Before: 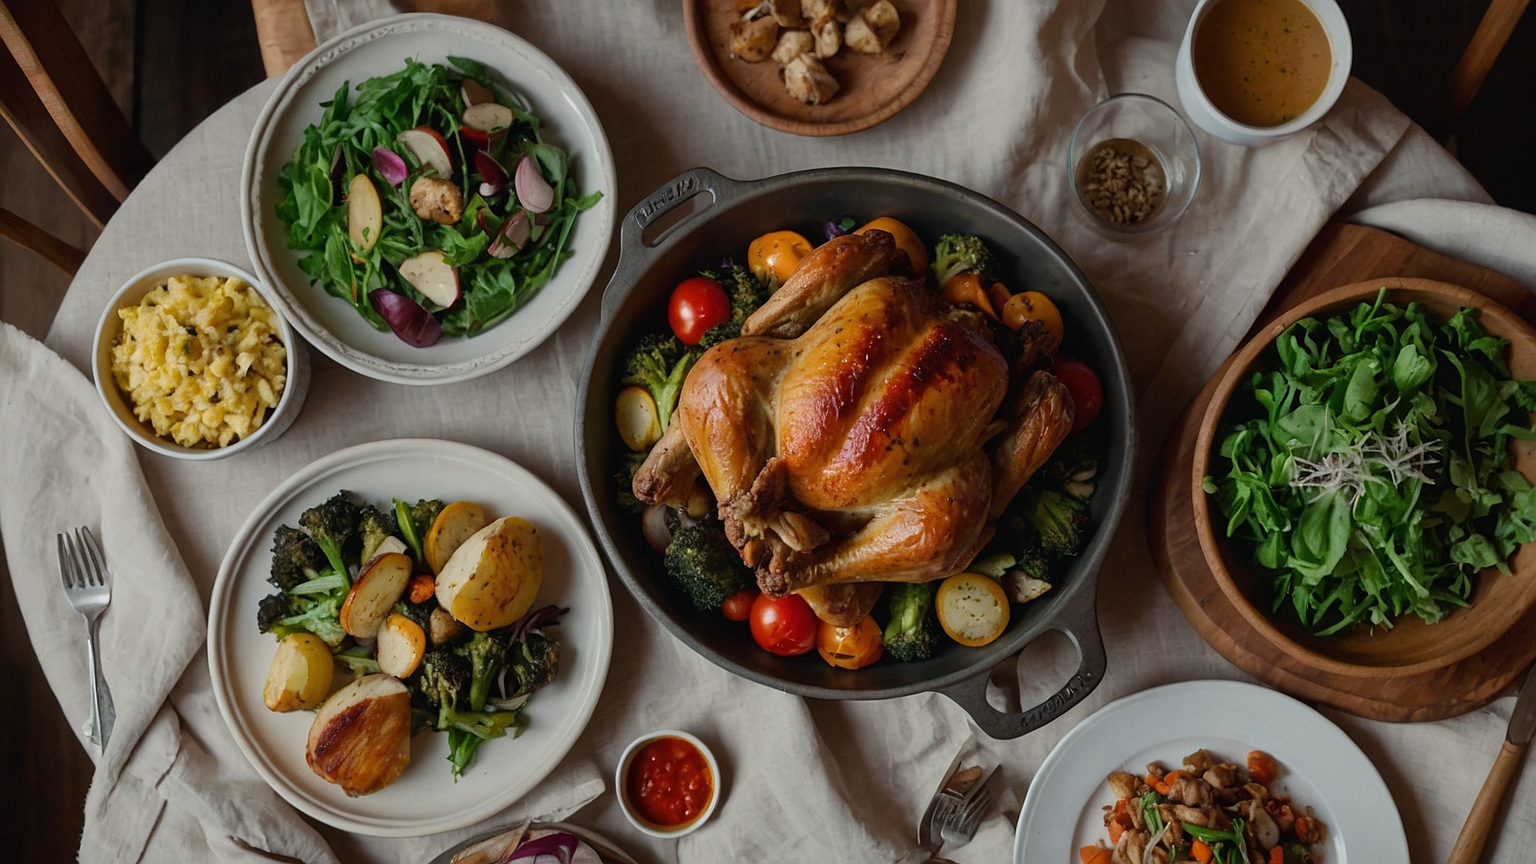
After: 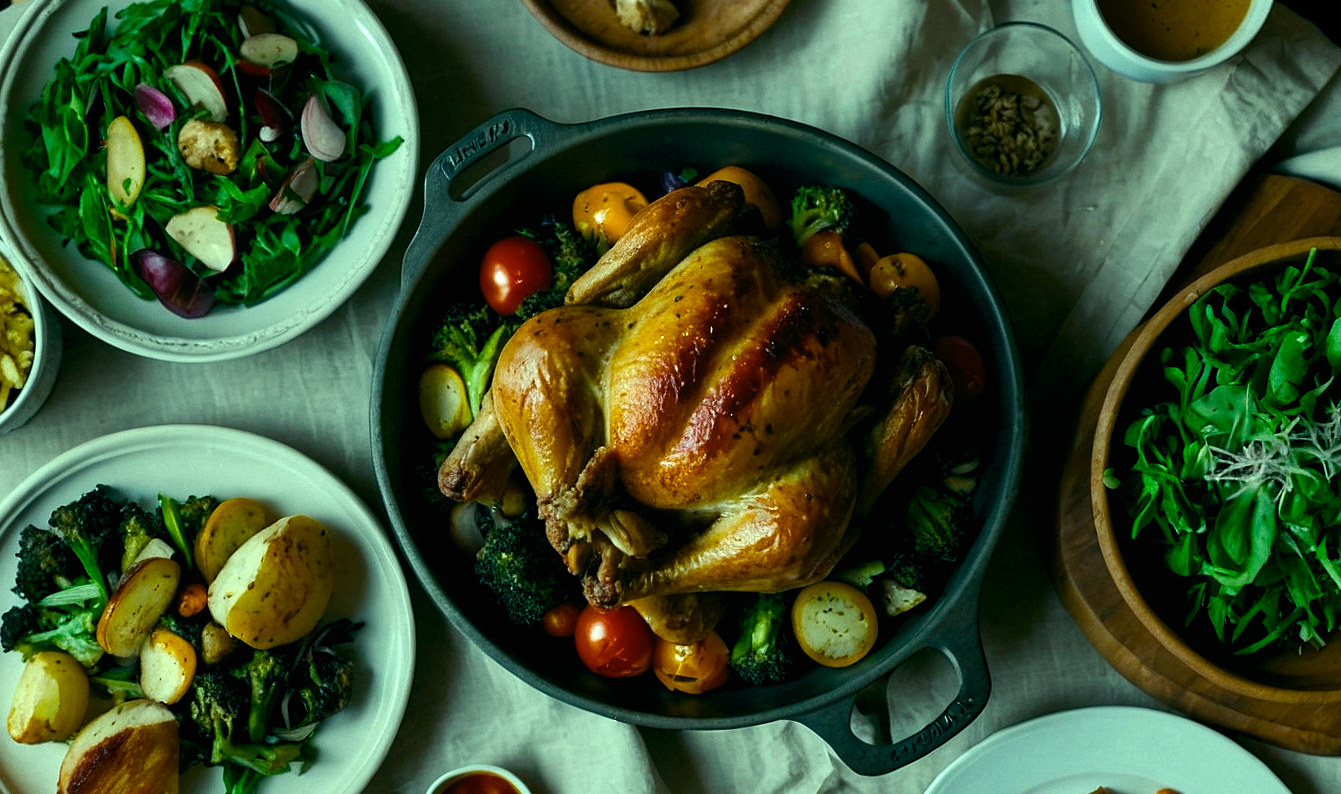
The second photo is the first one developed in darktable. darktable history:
local contrast: mode bilateral grid, contrast 100, coarseness 100, detail 94%, midtone range 0.2
color balance rgb: shadows lift › luminance -7.7%, shadows lift › chroma 2.13%, shadows lift › hue 165.27°, power › luminance -7.77%, power › chroma 1.1%, power › hue 215.88°, highlights gain › luminance 15.15%, highlights gain › chroma 7%, highlights gain › hue 125.57°, global offset › luminance -0.33%, global offset › chroma 0.11%, global offset › hue 165.27°, perceptual saturation grading › global saturation 24.42%, perceptual saturation grading › highlights -24.42%, perceptual saturation grading › mid-tones 24.42%, perceptual saturation grading › shadows 40%, perceptual brilliance grading › global brilliance -5%, perceptual brilliance grading › highlights 24.42%, perceptual brilliance grading › mid-tones 7%, perceptual brilliance grading › shadows -5%
white balance: red 0.983, blue 1.036
crop: left 16.768%, top 8.653%, right 8.362%, bottom 12.485%
color correction: highlights a* -4.73, highlights b* 5.06, saturation 0.97
